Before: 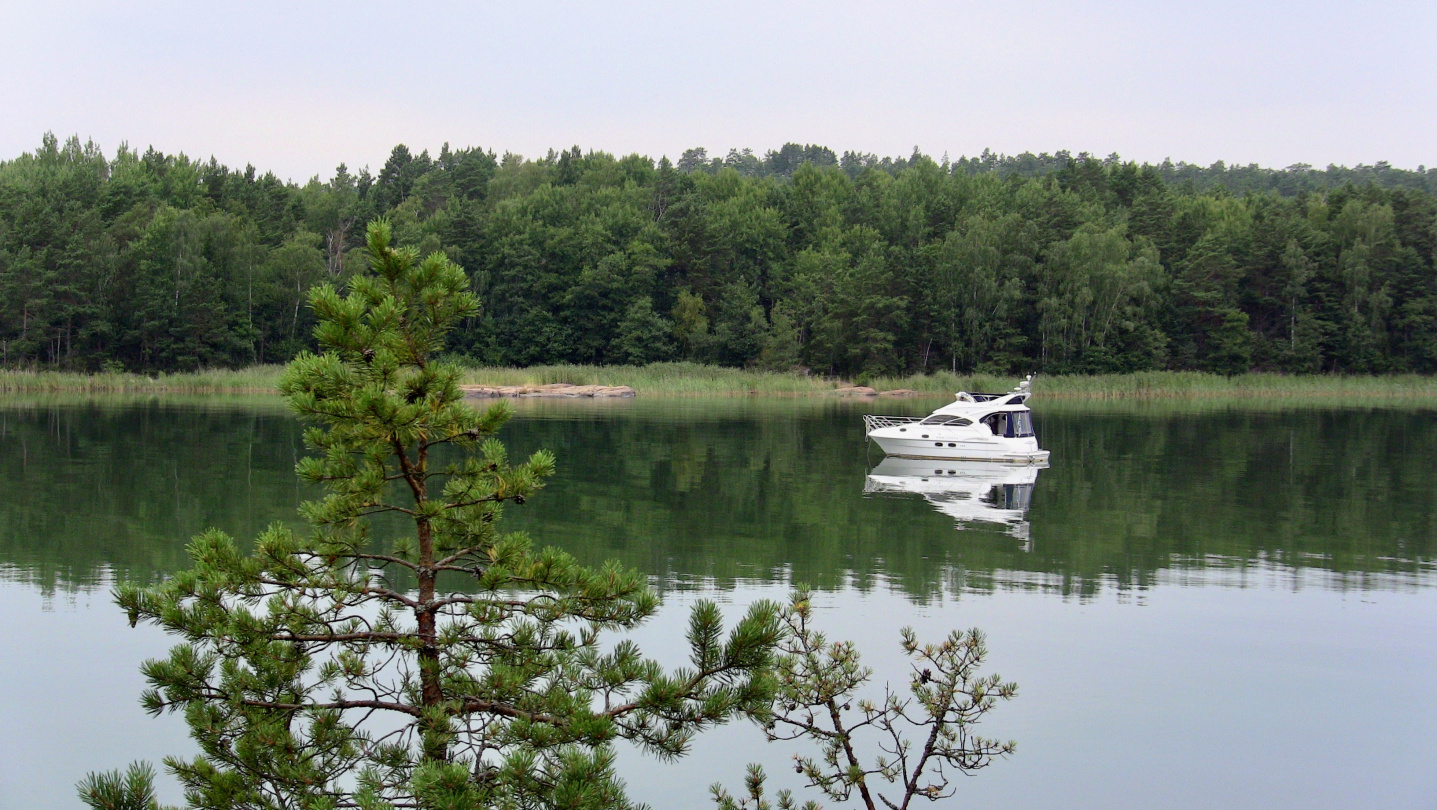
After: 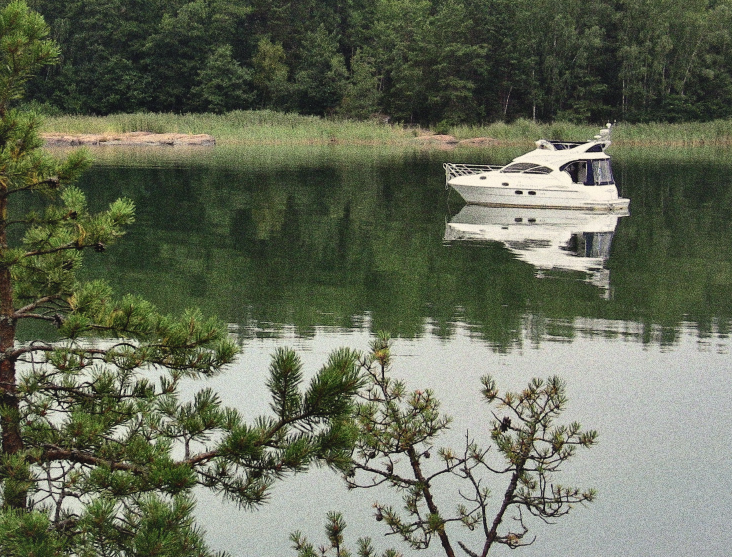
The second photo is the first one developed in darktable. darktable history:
grain: strength 49.07%
crop and rotate: left 29.237%, top 31.152%, right 19.807%
white balance: red 1.029, blue 0.92
local contrast: mode bilateral grid, contrast 25, coarseness 60, detail 151%, midtone range 0.2
exposure: black level correction -0.014, exposure -0.193 EV, compensate highlight preservation false
